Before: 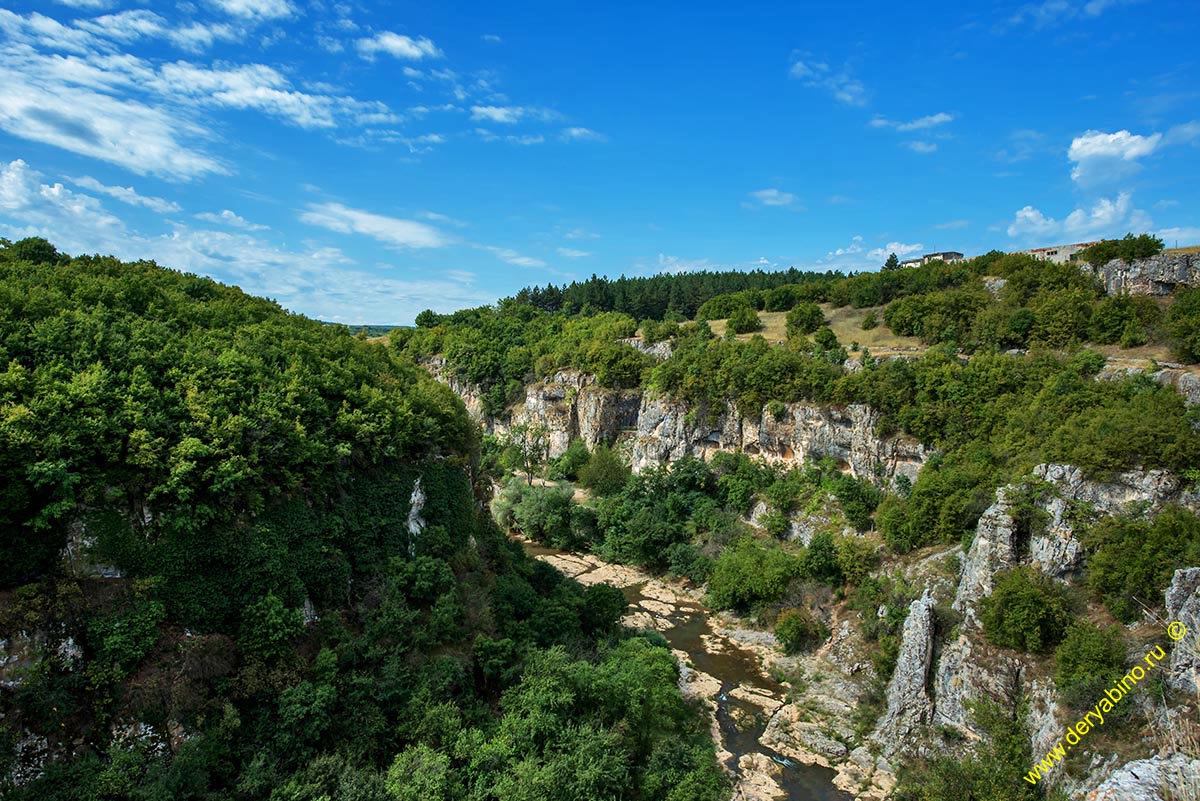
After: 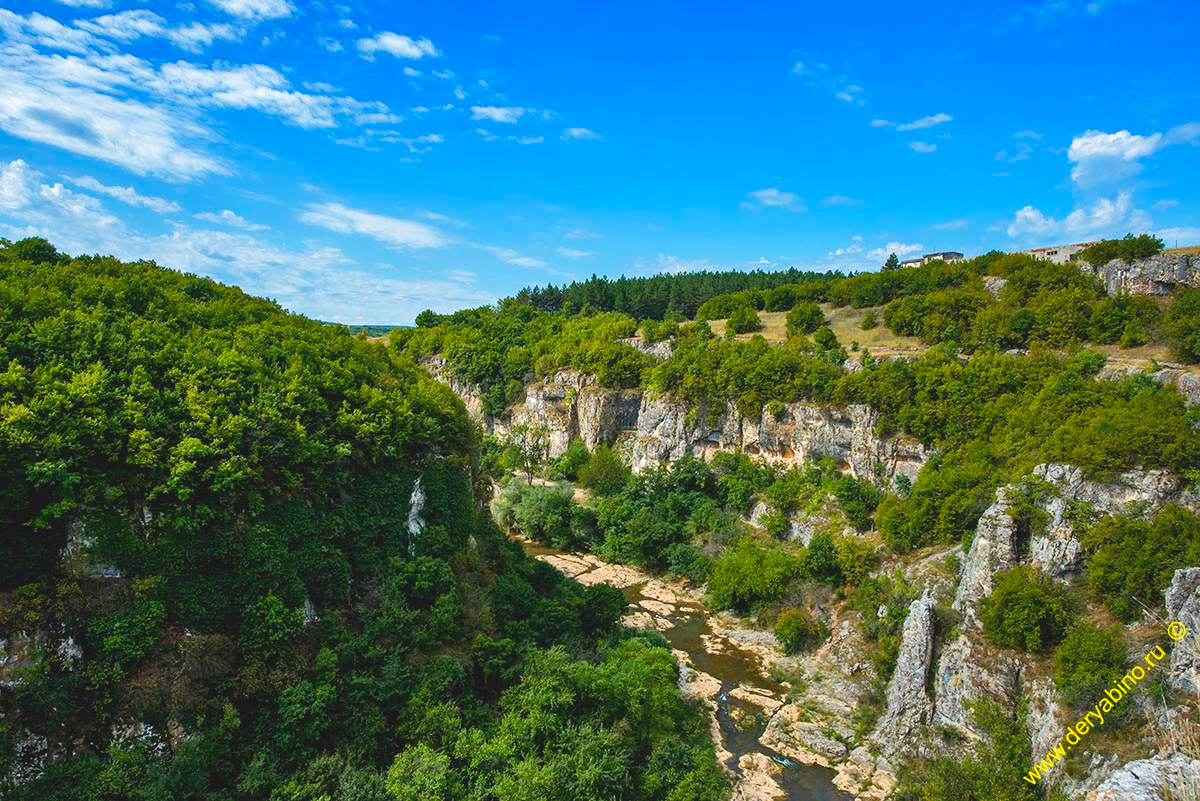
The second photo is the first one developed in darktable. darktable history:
color balance rgb: highlights gain › chroma 0.889%, highlights gain › hue 26.46°, linear chroma grading › global chroma 19.148%, perceptual saturation grading › global saturation 20%, perceptual saturation grading › highlights -25.534%, perceptual saturation grading › shadows 26.158%, perceptual brilliance grading › highlights 8.527%, perceptual brilliance grading › mid-tones 3.971%, perceptual brilliance grading › shadows 1.59%, global vibrance 9.714%
contrast brightness saturation: contrast -0.139, brightness 0.046, saturation -0.131
